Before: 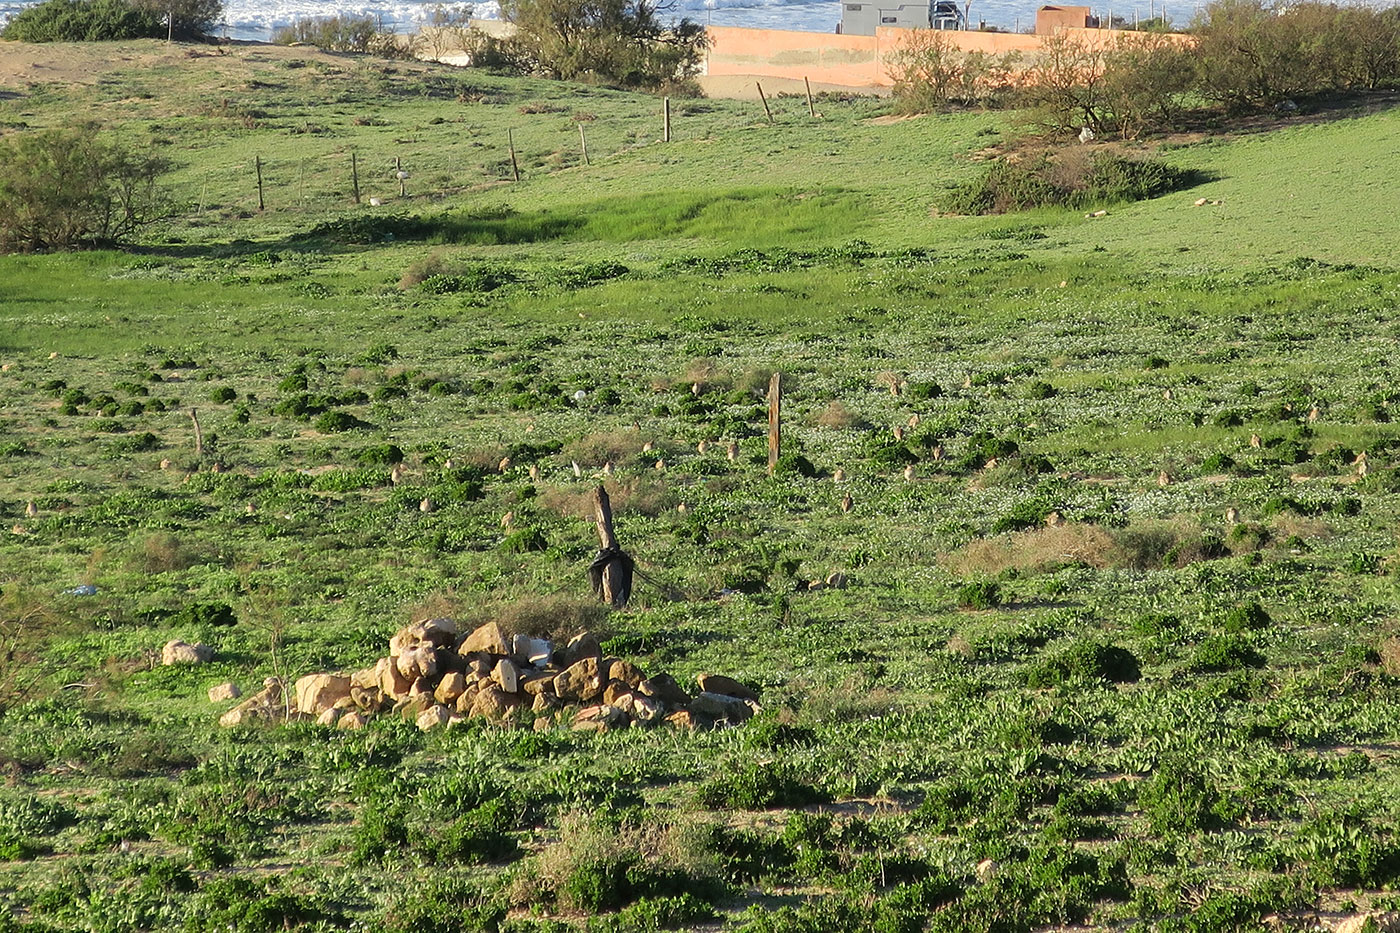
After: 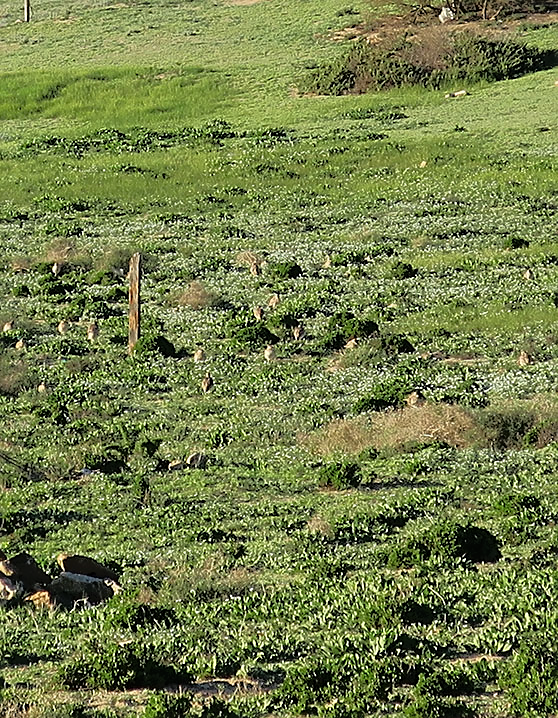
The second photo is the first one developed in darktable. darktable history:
tone equalizer: -8 EV -1.82 EV, -7 EV -1.19 EV, -6 EV -1.59 EV, edges refinement/feathering 500, mask exposure compensation -1.57 EV, preserve details no
sharpen: radius 1.873, amount 0.394, threshold 1.445
crop: left 45.718%, top 12.945%, right 14.174%, bottom 10.082%
